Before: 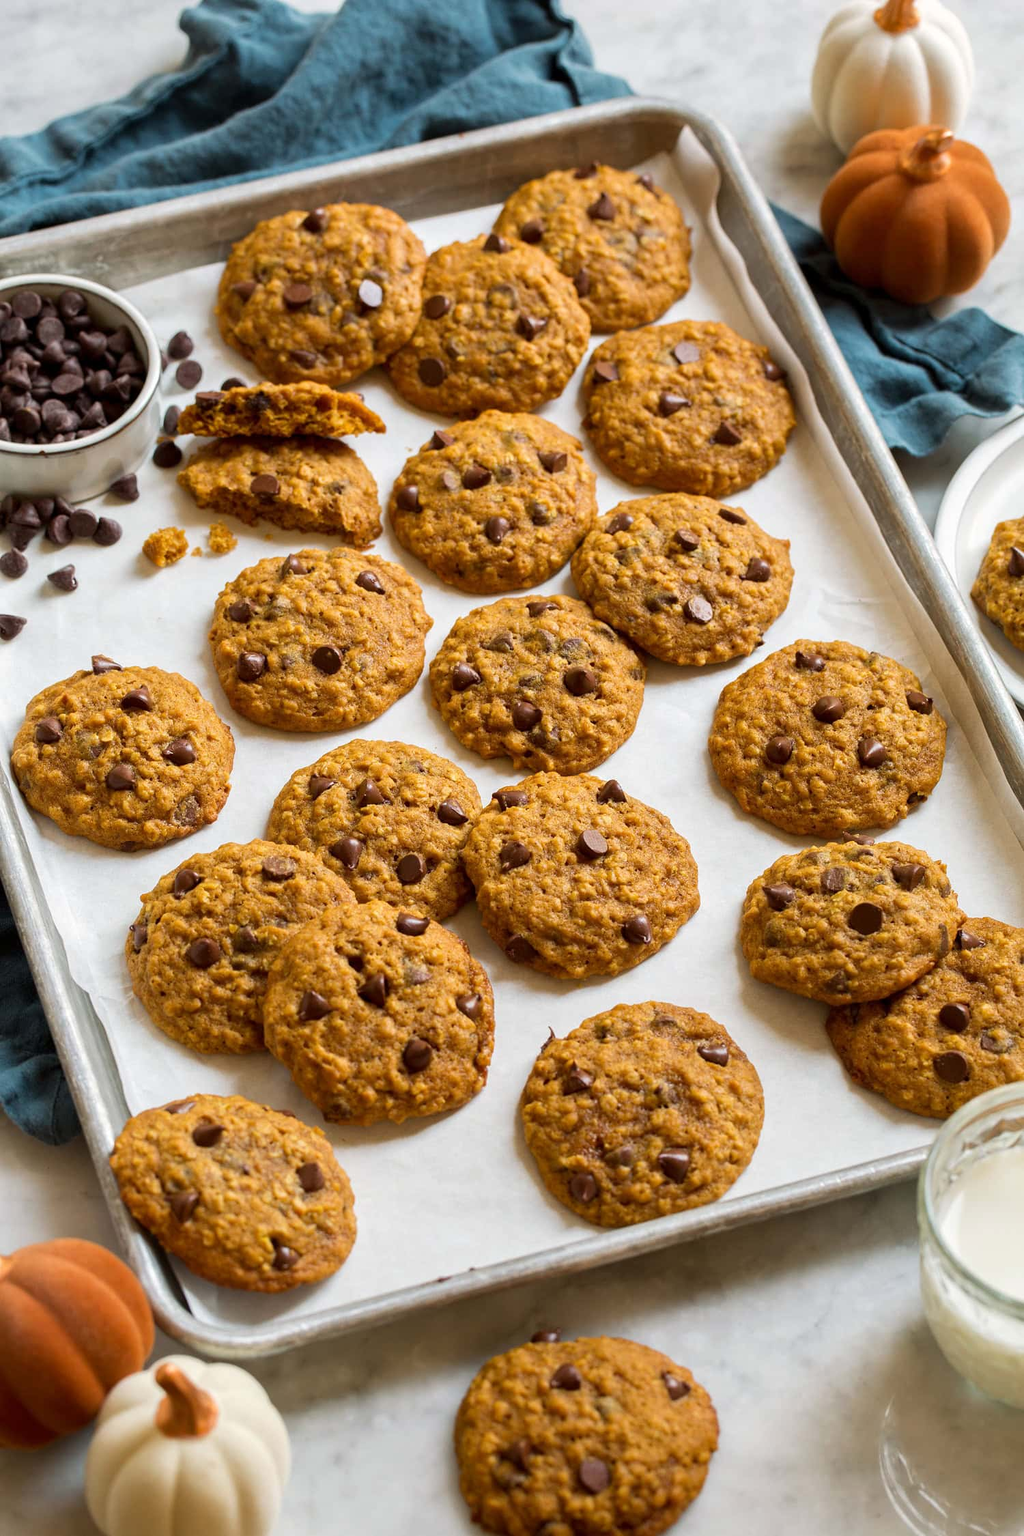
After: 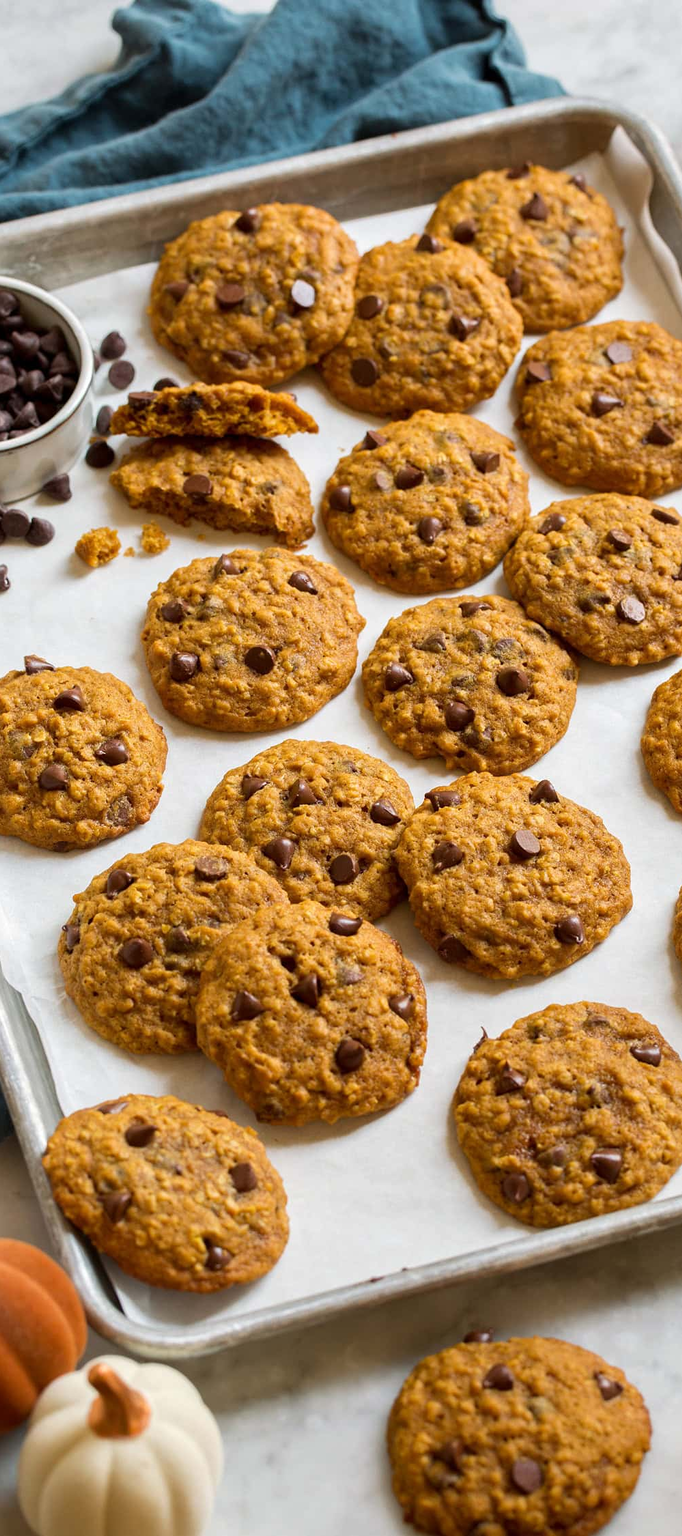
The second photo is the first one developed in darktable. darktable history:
crop and rotate: left 6.617%, right 26.717%
